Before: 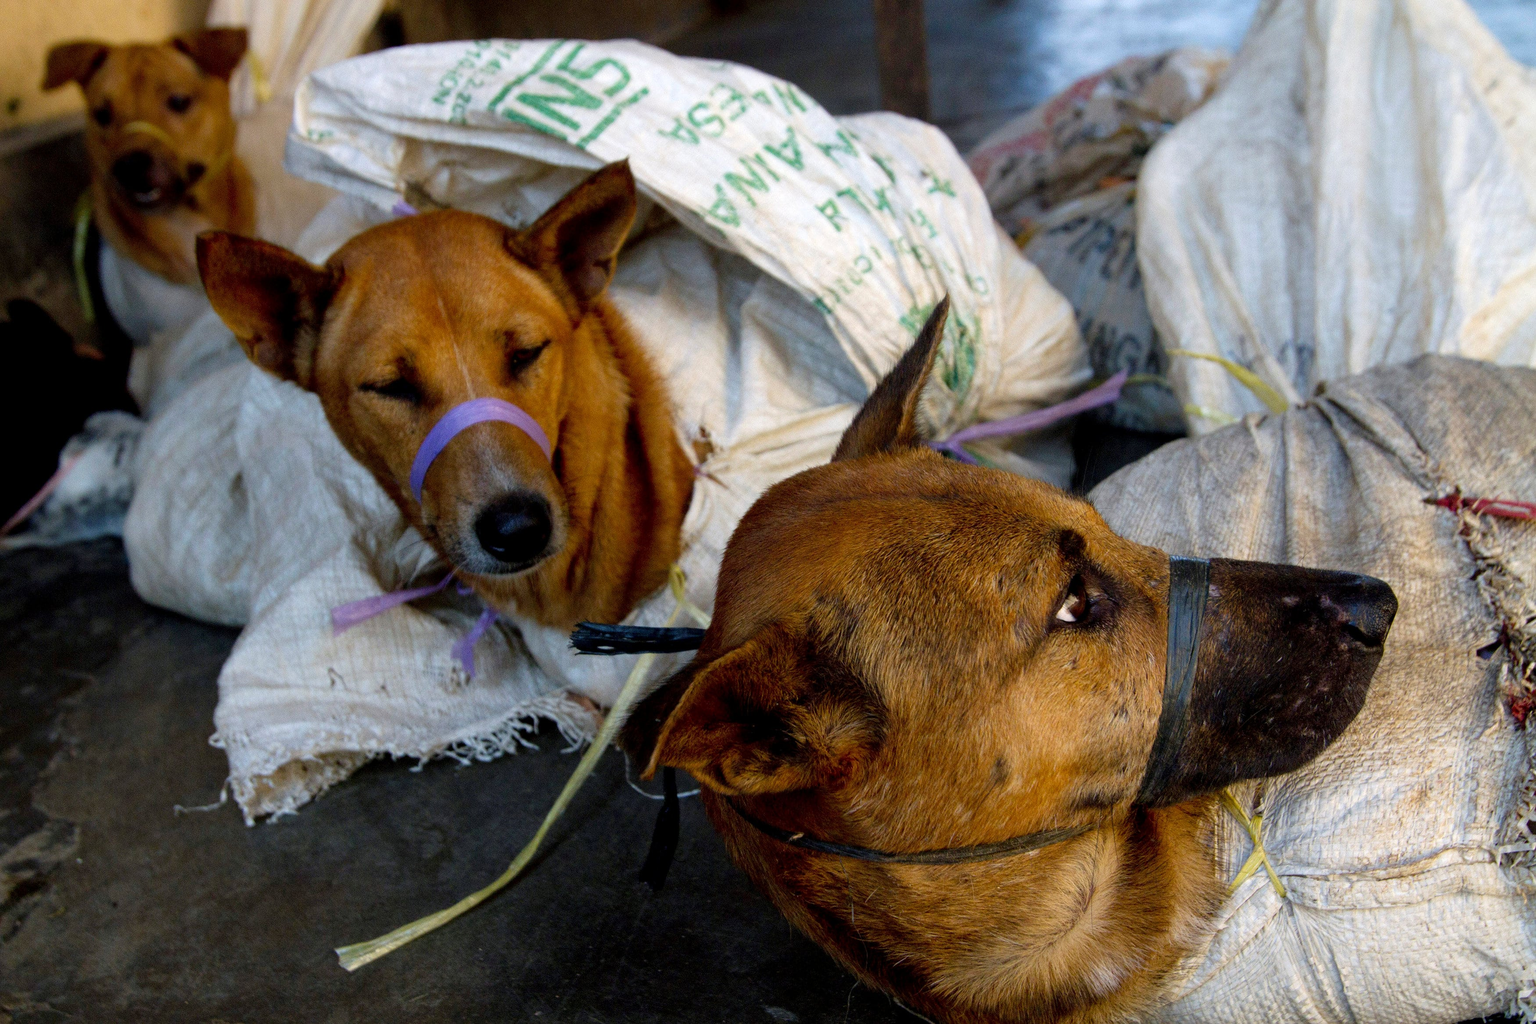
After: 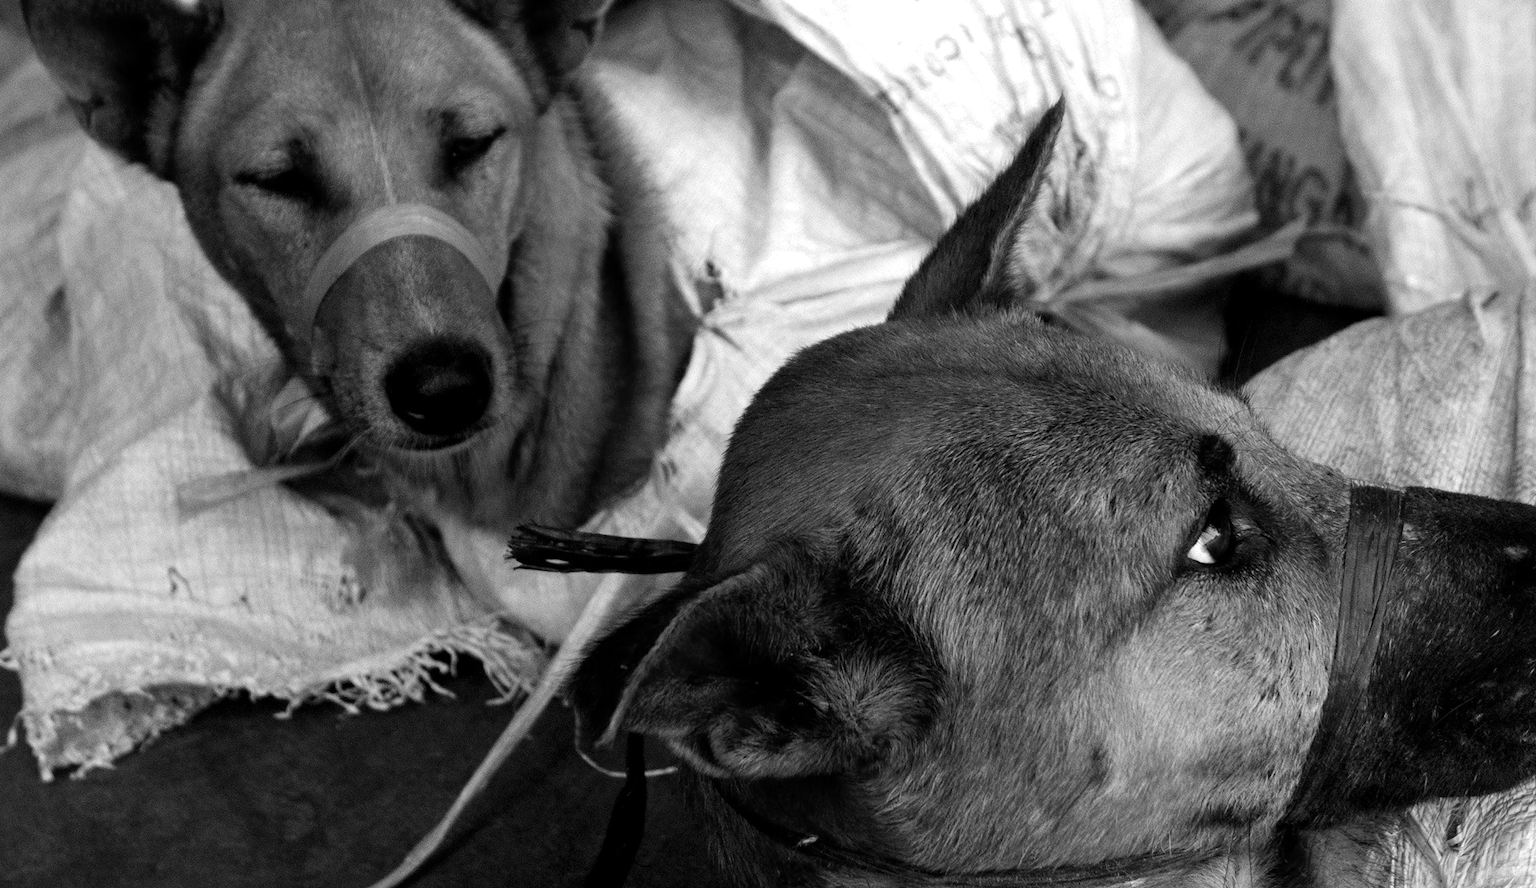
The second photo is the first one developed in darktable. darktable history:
monochrome: on, module defaults
tone equalizer: -8 EV -0.417 EV, -7 EV -0.389 EV, -6 EV -0.333 EV, -5 EV -0.222 EV, -3 EV 0.222 EV, -2 EV 0.333 EV, -1 EV 0.389 EV, +0 EV 0.417 EV, edges refinement/feathering 500, mask exposure compensation -1.57 EV, preserve details no
crop and rotate: angle -3.37°, left 9.79%, top 20.73%, right 12.42%, bottom 11.82%
